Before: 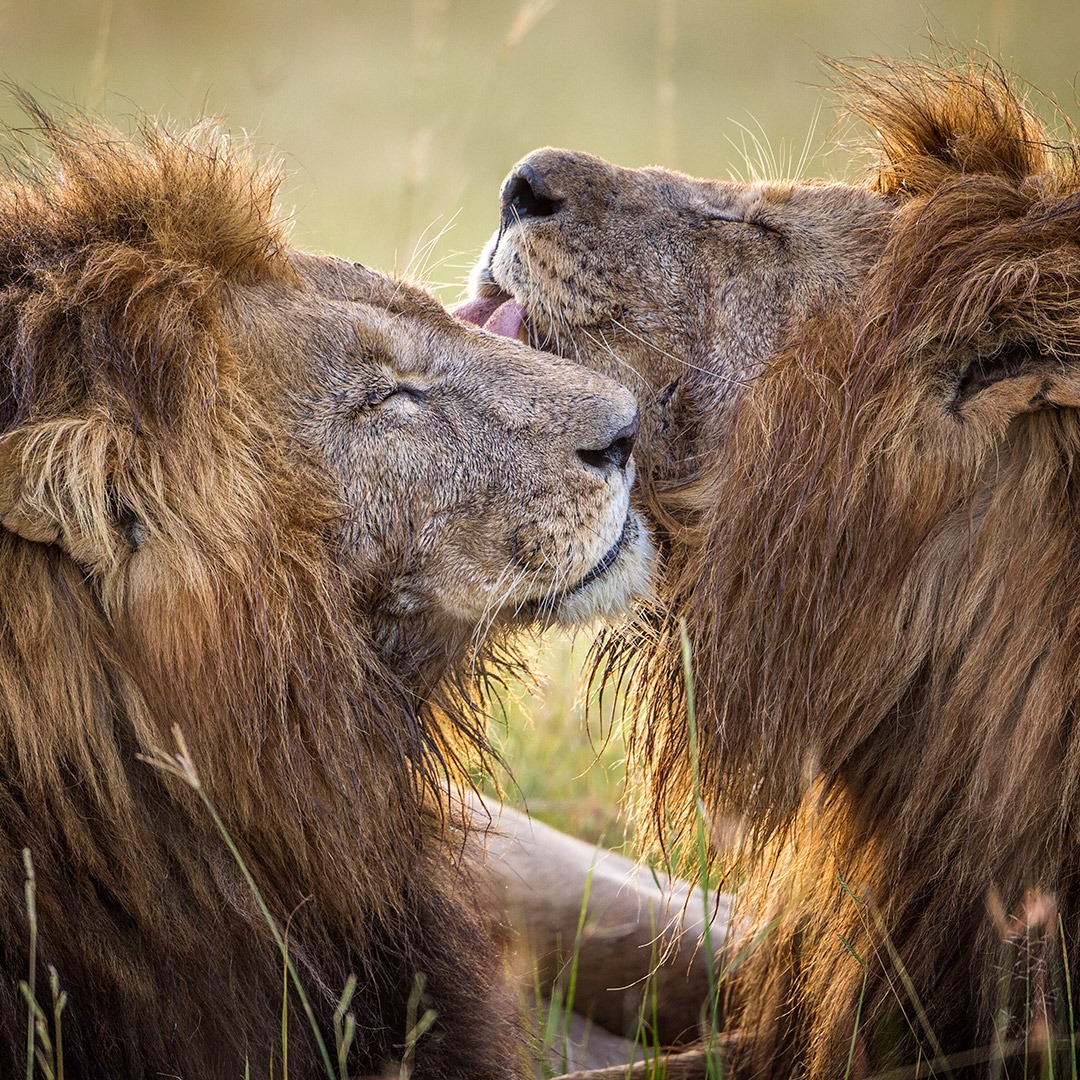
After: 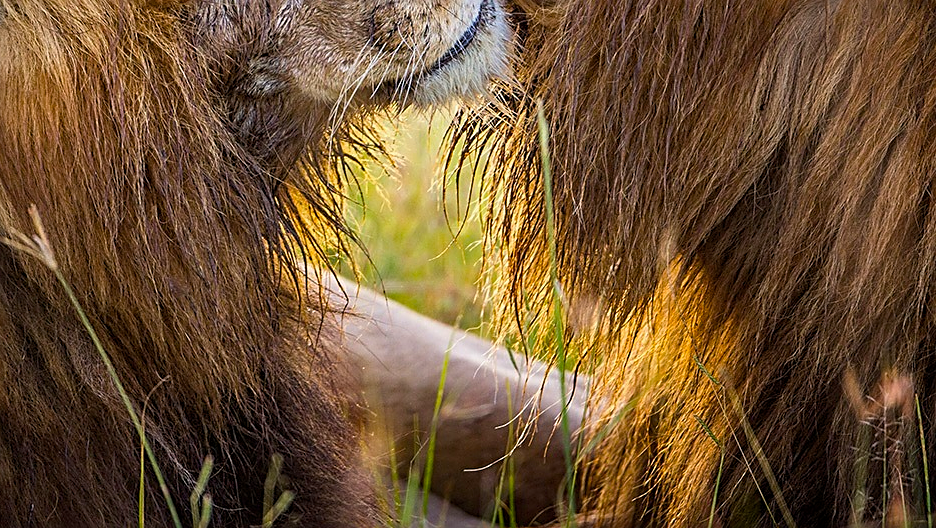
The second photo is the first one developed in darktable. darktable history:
crop and rotate: left 13.306%, top 48.129%, bottom 2.928%
color balance rgb: perceptual saturation grading › global saturation 25%, global vibrance 20%
exposure: black level correction 0.001, exposure -0.125 EV, compensate exposure bias true, compensate highlight preservation false
sharpen: on, module defaults
